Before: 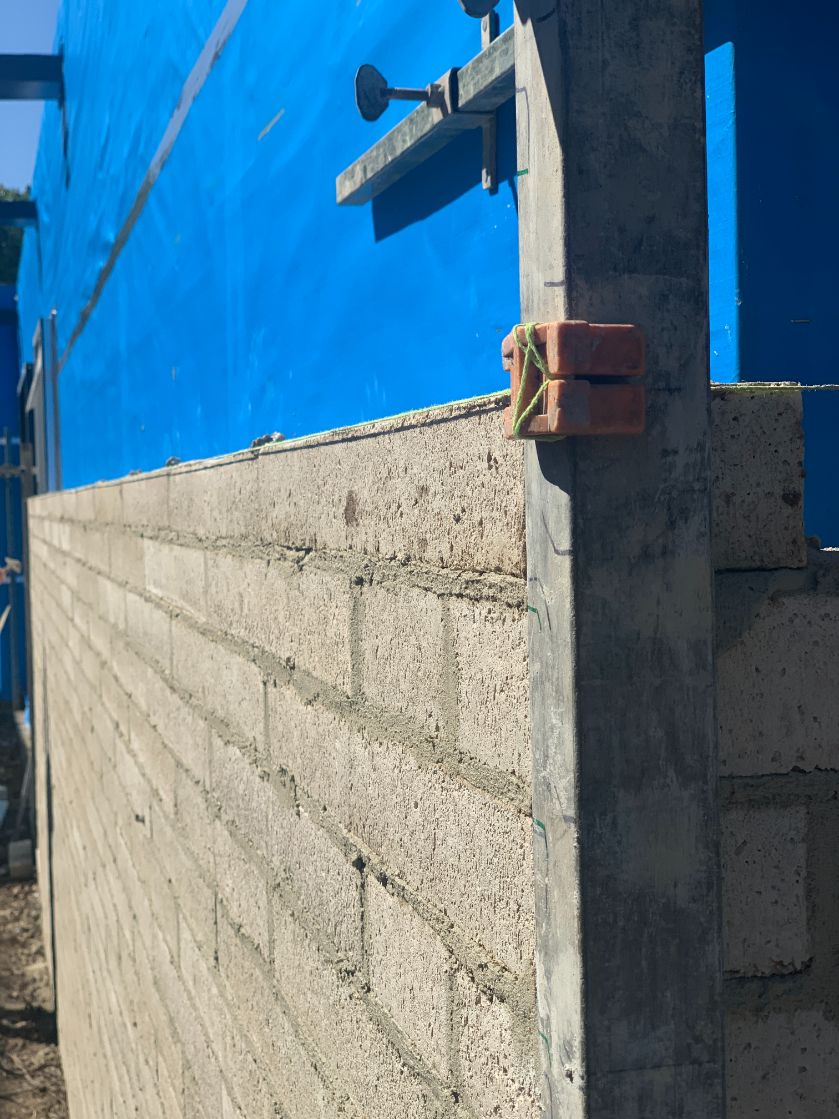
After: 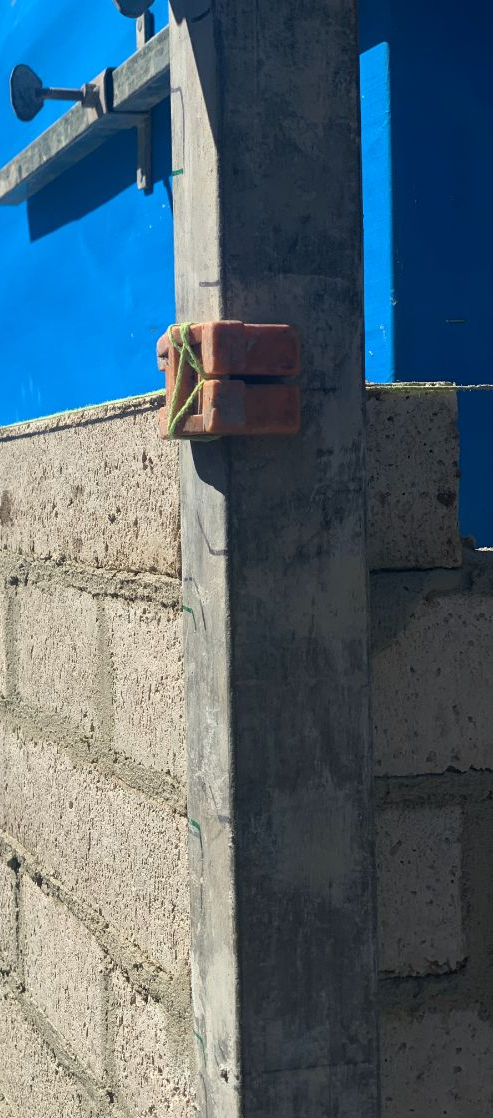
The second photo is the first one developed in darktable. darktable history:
crop: left 41.162%
